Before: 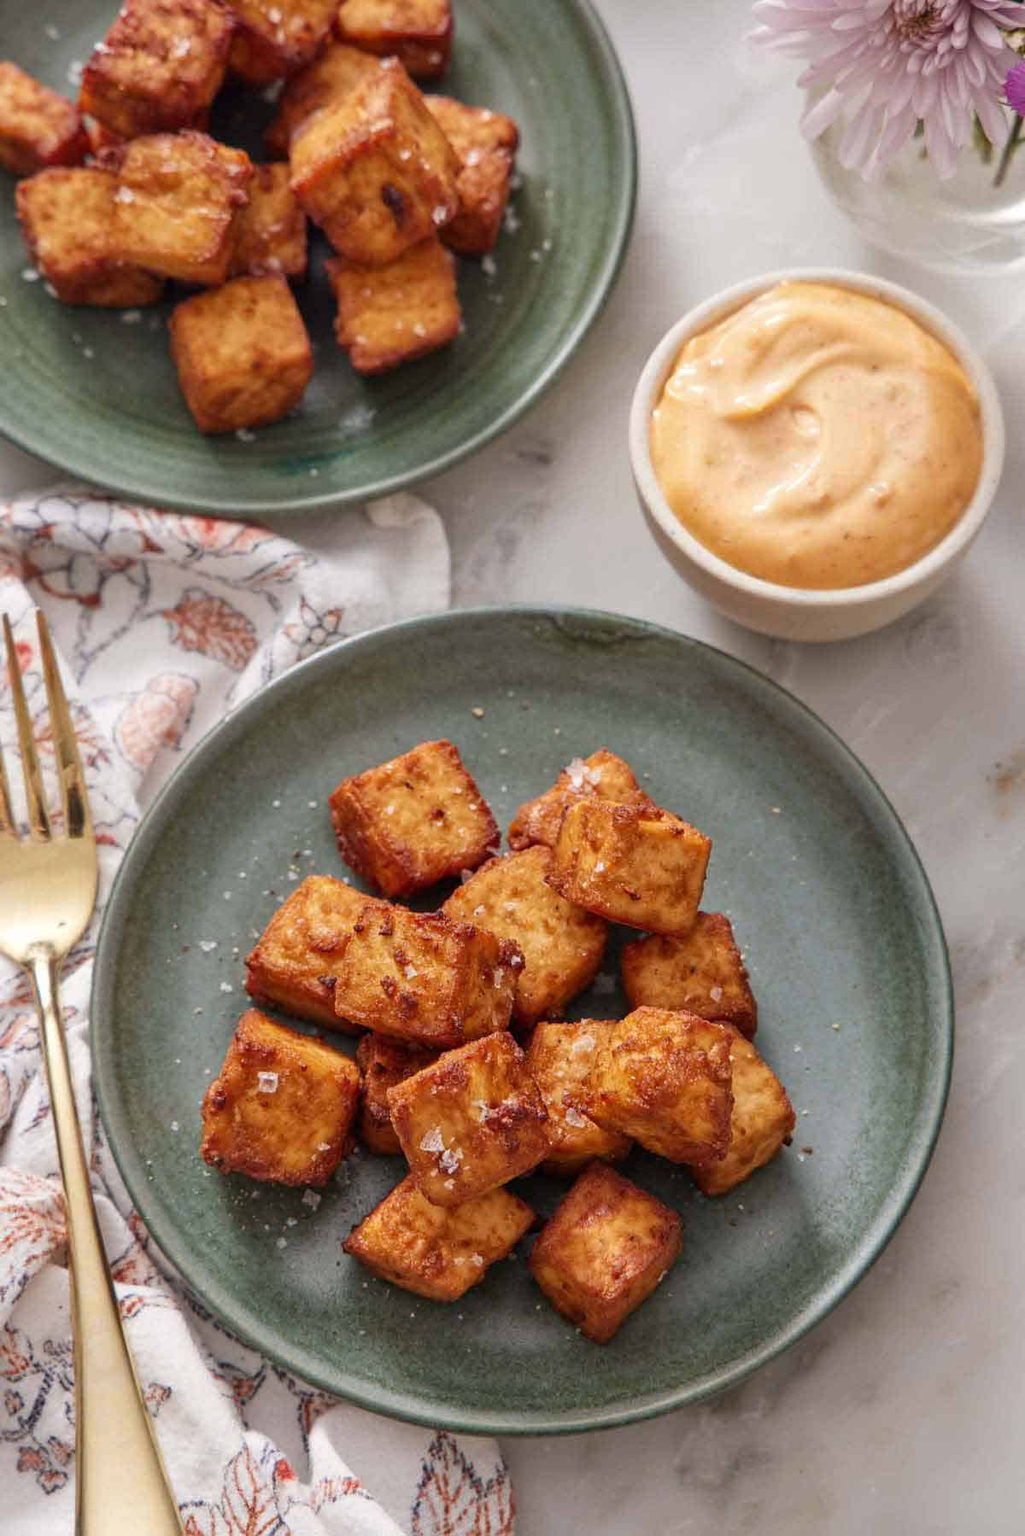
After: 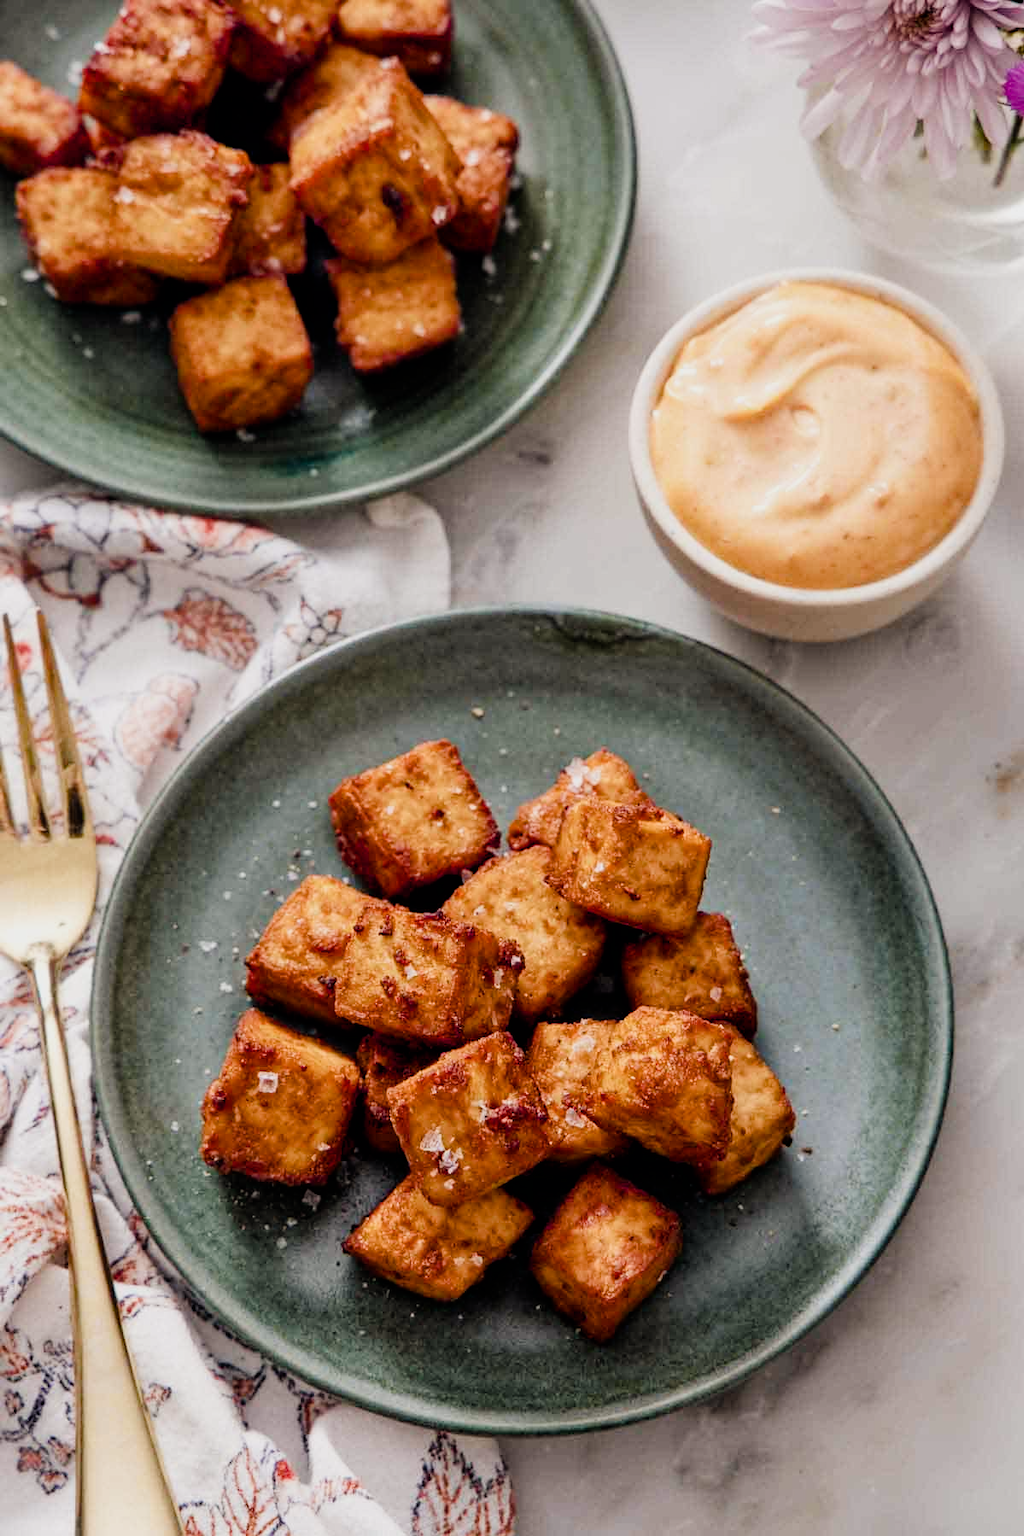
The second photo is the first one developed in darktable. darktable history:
filmic rgb: black relative exposure -5.07 EV, white relative exposure 3.53 EV, hardness 3.17, contrast 1.407, highlights saturation mix -29.17%
color balance rgb: shadows lift › chroma 2.015%, shadows lift › hue 247.26°, global offset › chroma 0.061%, global offset › hue 253.63°, linear chroma grading › global chroma 14.652%, perceptual saturation grading › global saturation 20%, perceptual saturation grading › highlights -50.303%, perceptual saturation grading › shadows 31.074%
exposure: black level correction 0.002, compensate exposure bias true, compensate highlight preservation false
